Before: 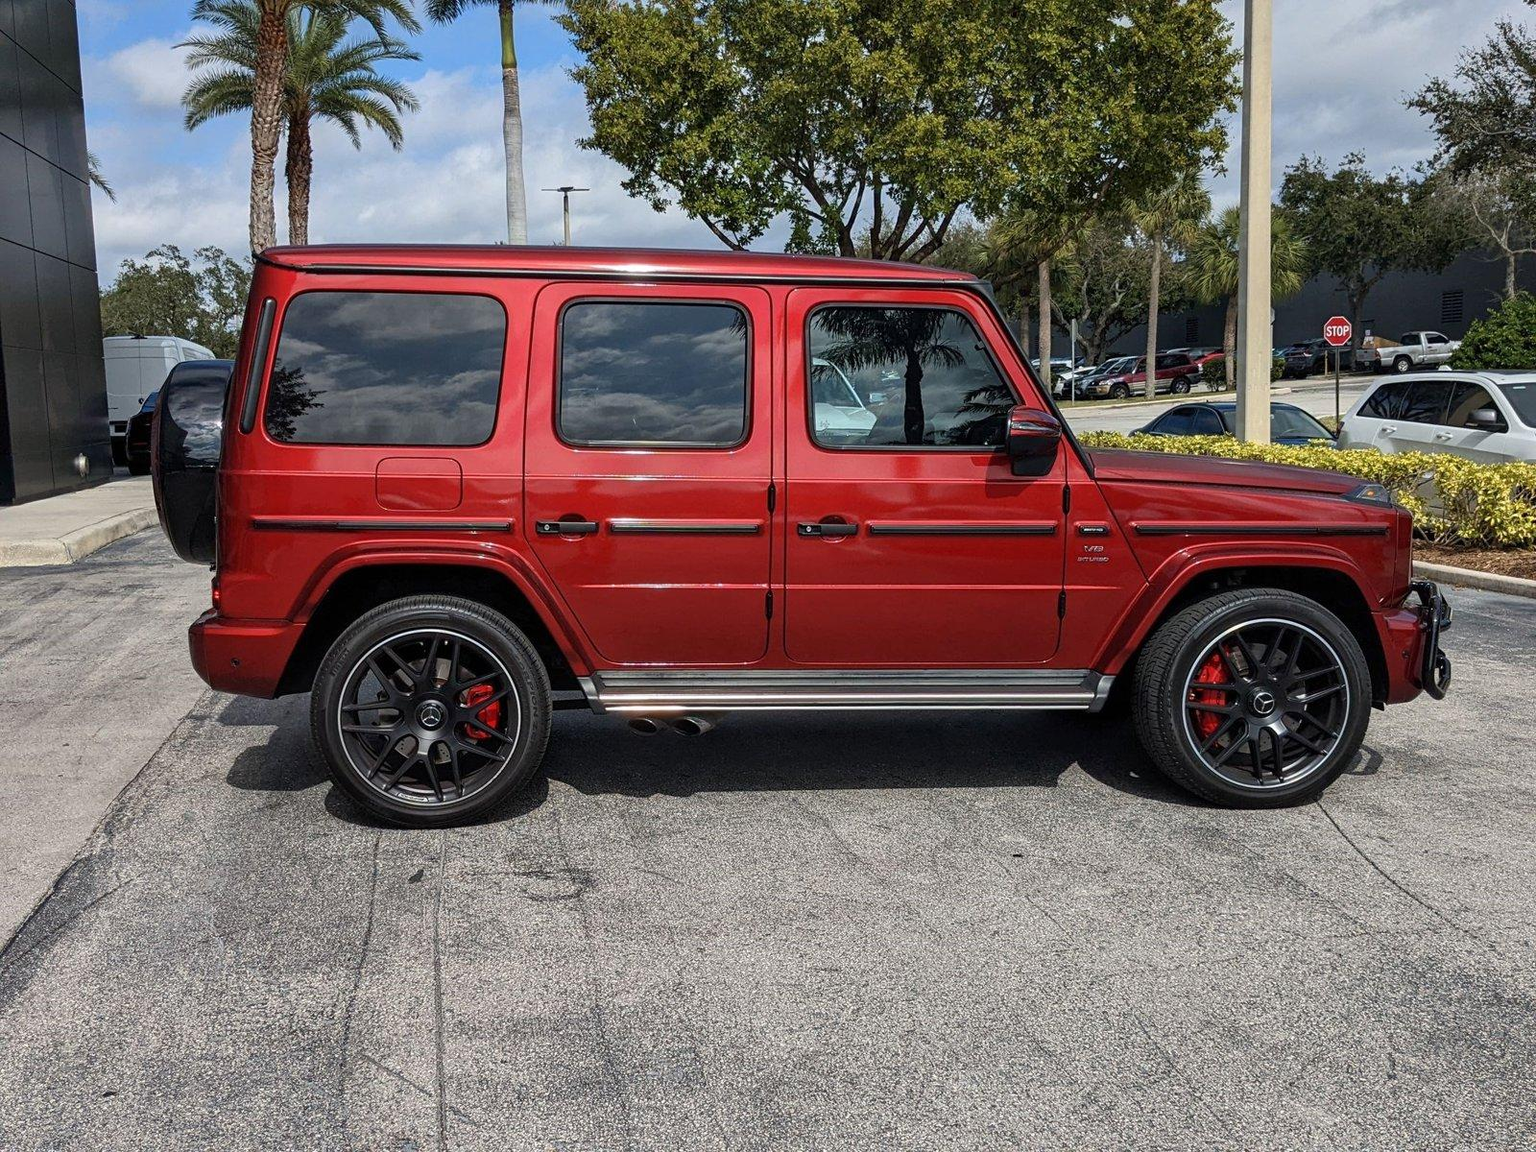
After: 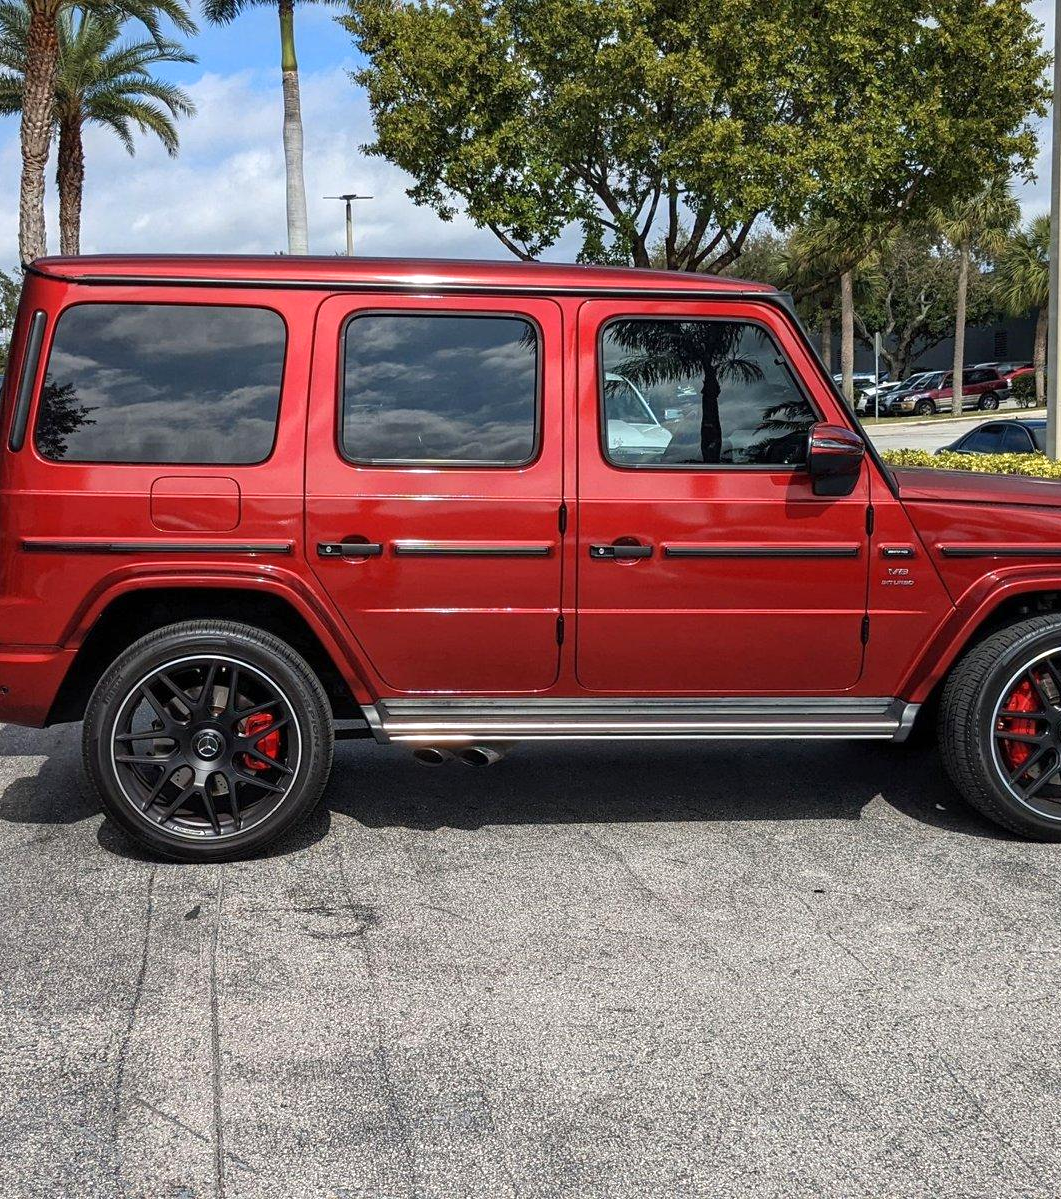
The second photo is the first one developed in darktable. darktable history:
crop and rotate: left 15.131%, right 18.541%
exposure: exposure 0.296 EV, compensate highlight preservation false
